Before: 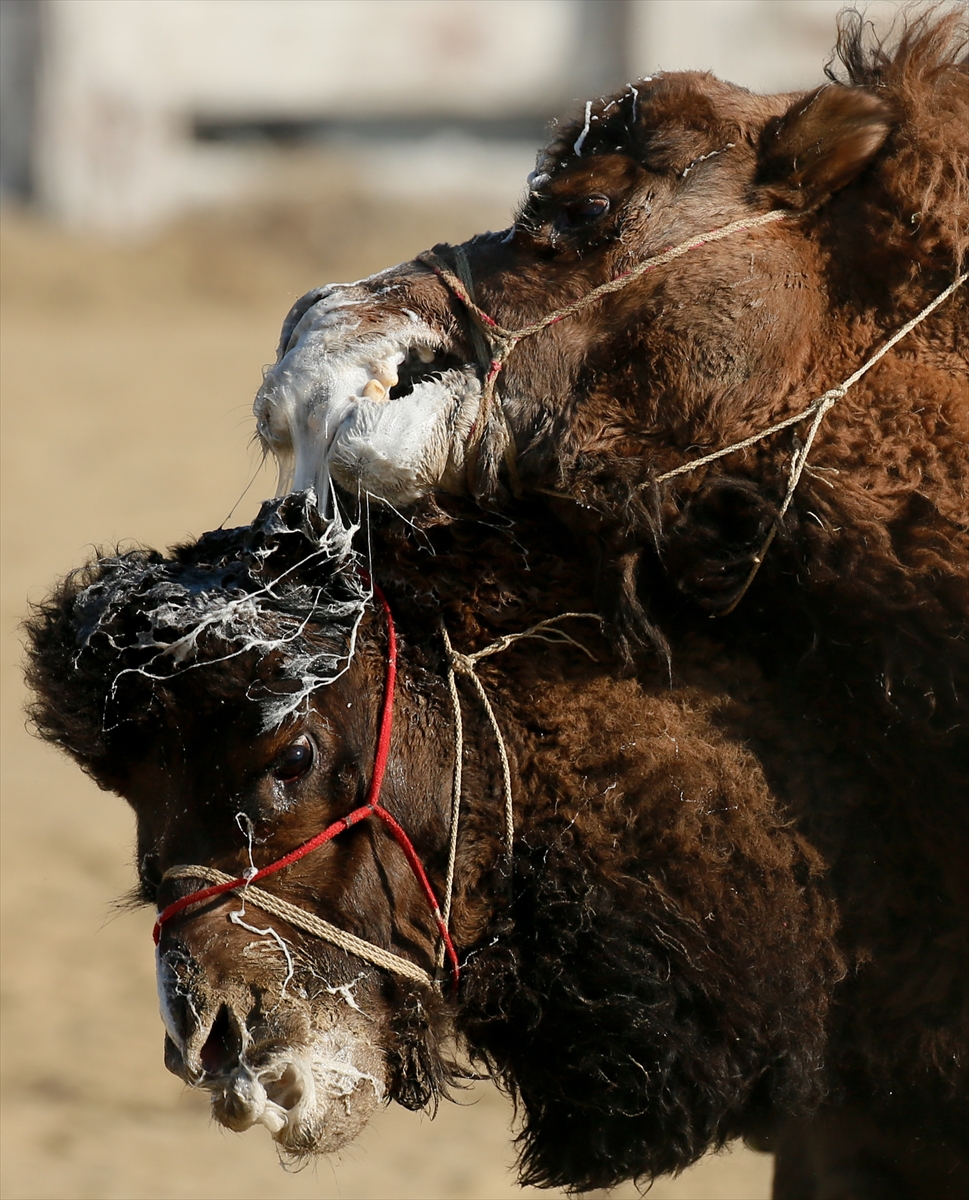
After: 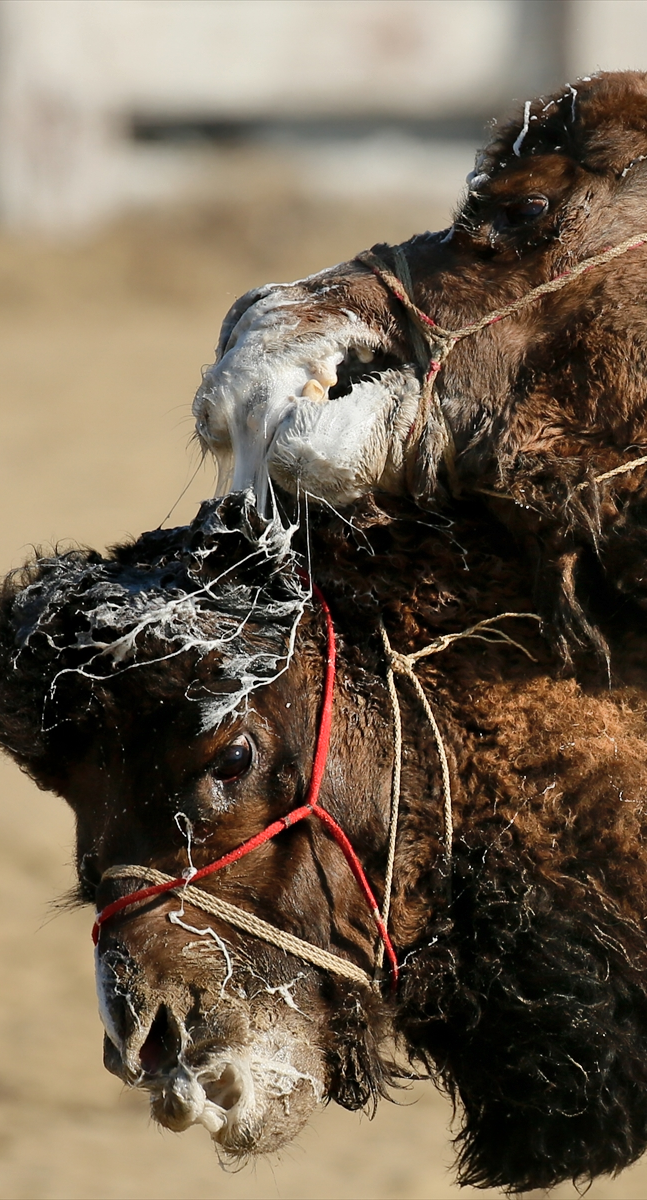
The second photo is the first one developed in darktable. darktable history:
shadows and highlights: shadows 51.93, highlights -28.69, soften with gaussian
crop and rotate: left 6.321%, right 26.825%
